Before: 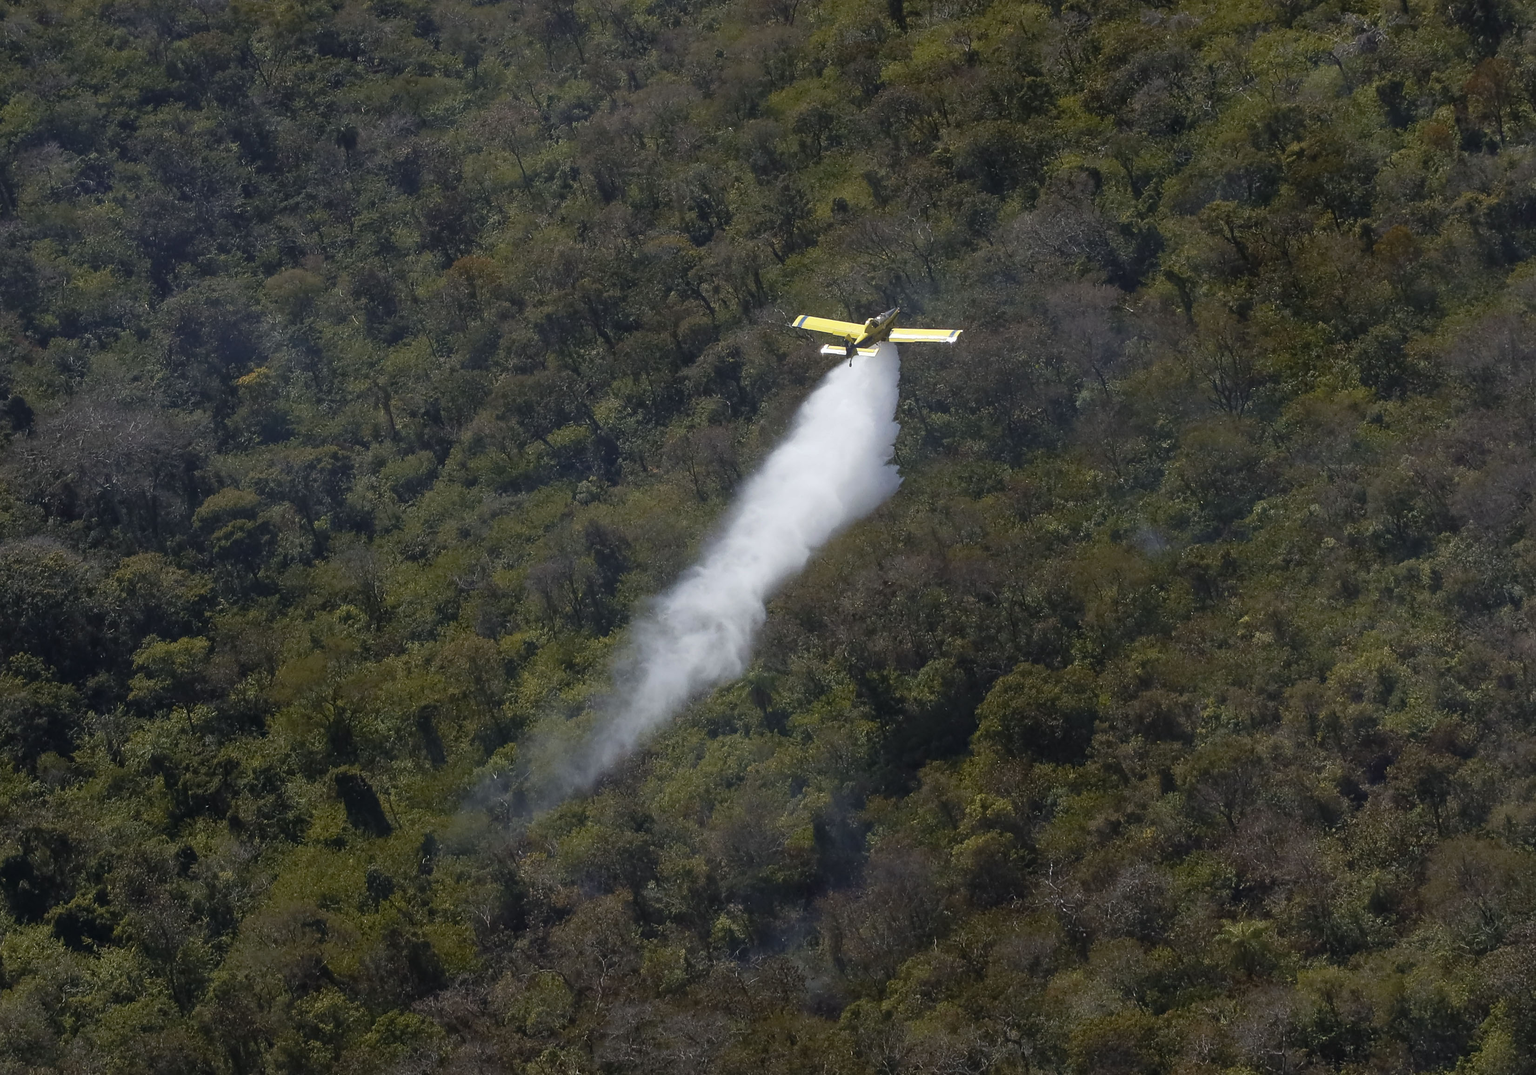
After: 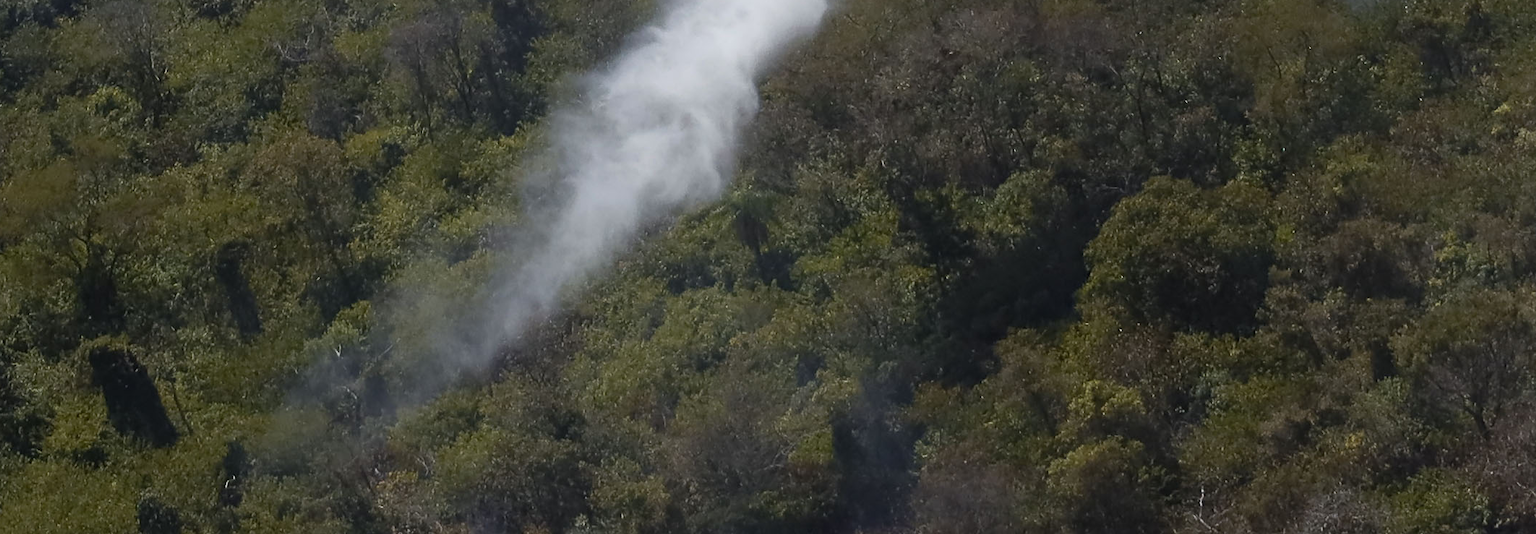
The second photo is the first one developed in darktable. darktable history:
crop: left 18.091%, top 51.13%, right 17.525%, bottom 16.85%
